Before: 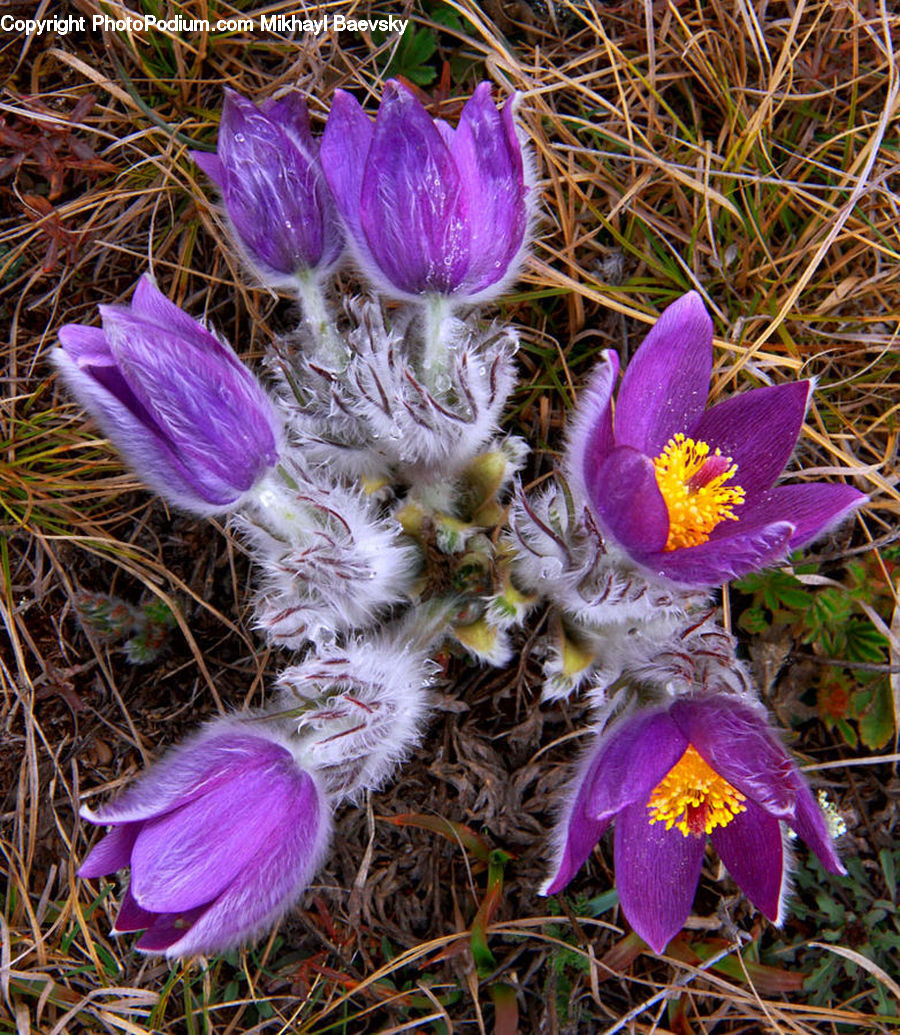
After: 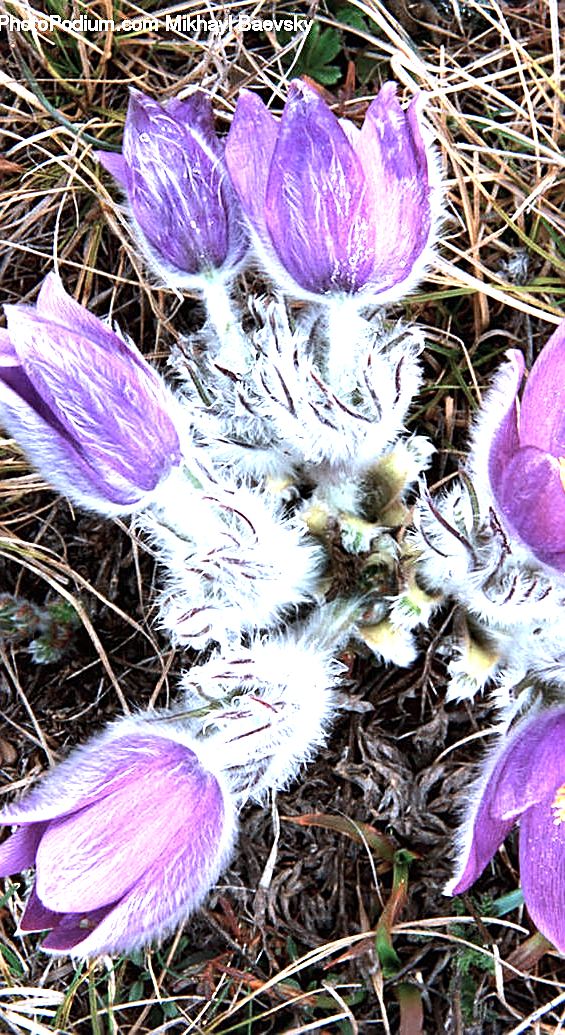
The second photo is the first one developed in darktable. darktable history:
rotate and perspective: crop left 0, crop top 0
crop: left 10.644%, right 26.528%
exposure: black level correction 0, exposure 1.2 EV, compensate highlight preservation false
color correction: highlights a* -12.64, highlights b* -18.1, saturation 0.7
sharpen: on, module defaults
tone equalizer: -8 EV -0.75 EV, -7 EV -0.7 EV, -6 EV -0.6 EV, -5 EV -0.4 EV, -3 EV 0.4 EV, -2 EV 0.6 EV, -1 EV 0.7 EV, +0 EV 0.75 EV, edges refinement/feathering 500, mask exposure compensation -1.57 EV, preserve details no
